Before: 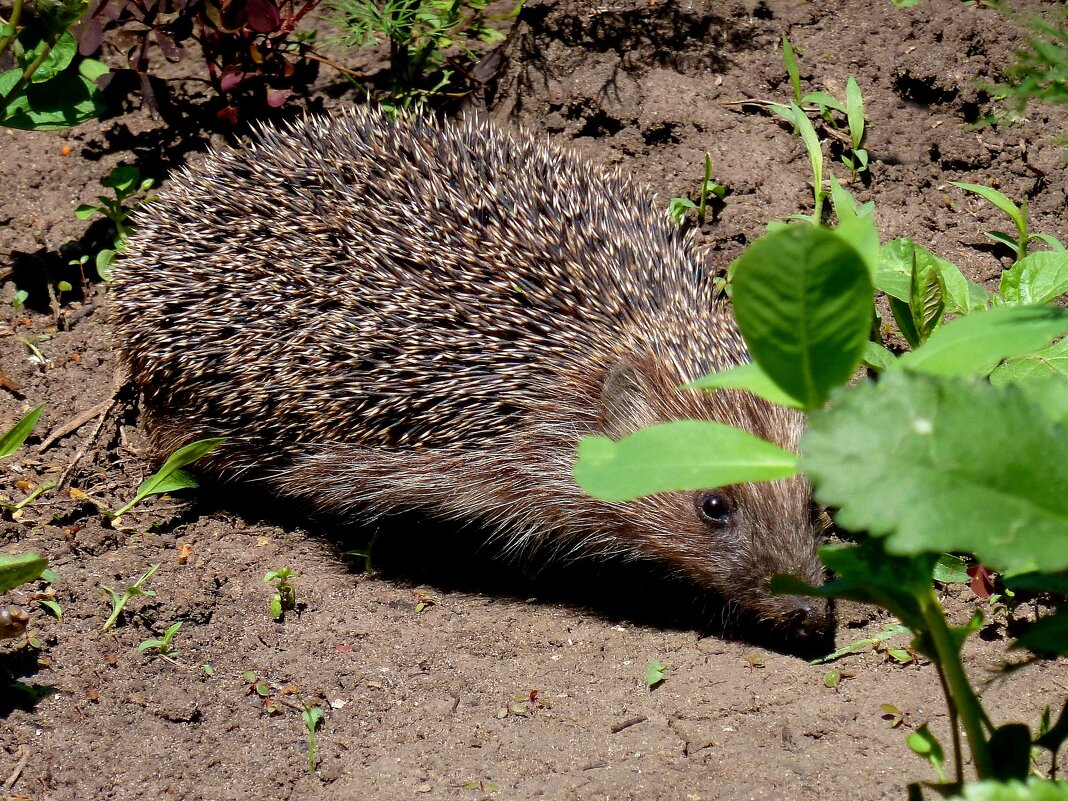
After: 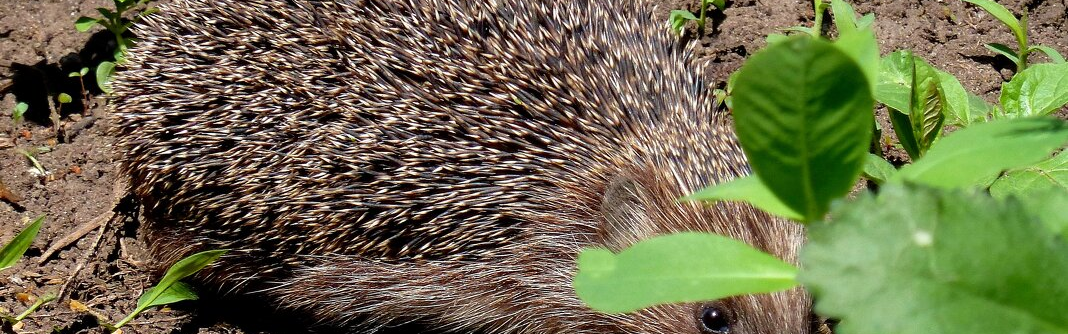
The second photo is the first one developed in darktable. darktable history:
crop and rotate: top 23.613%, bottom 34.672%
